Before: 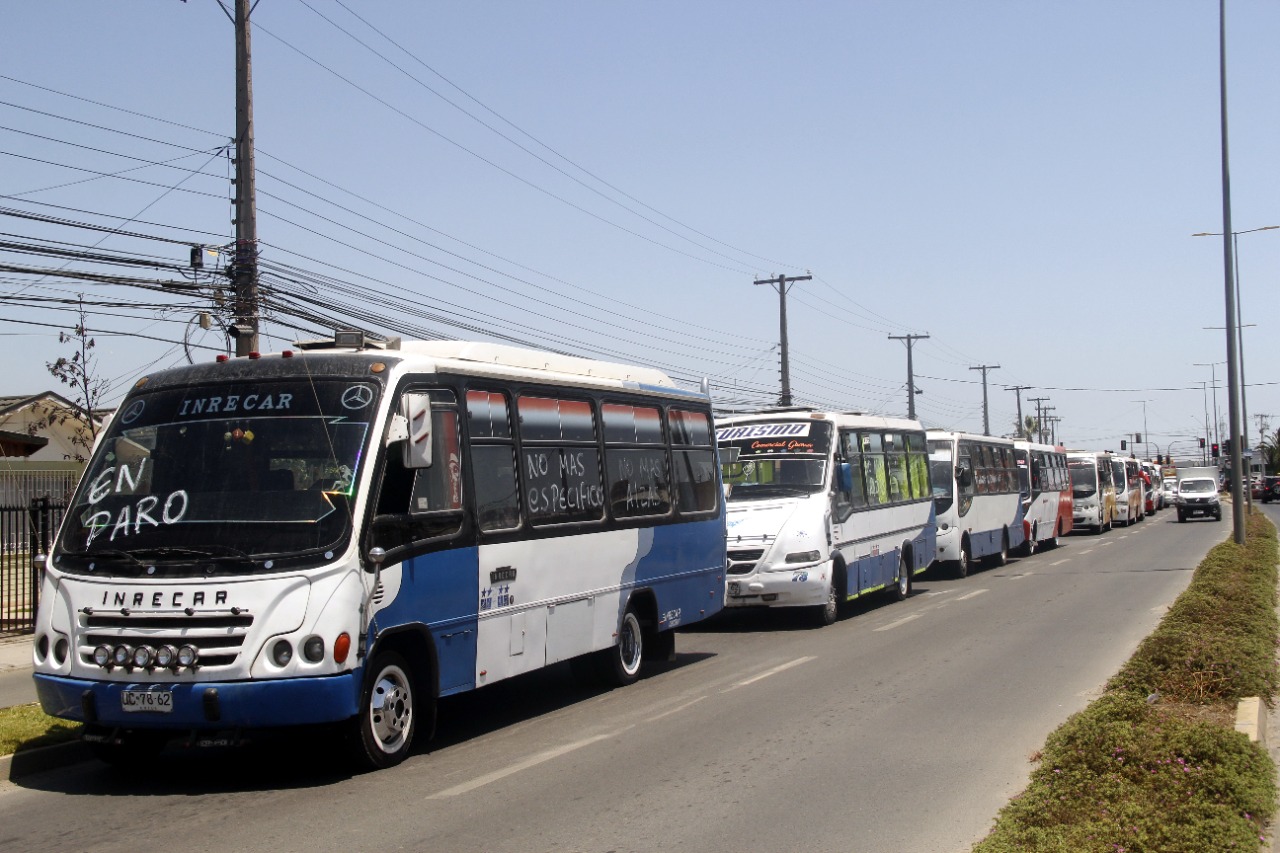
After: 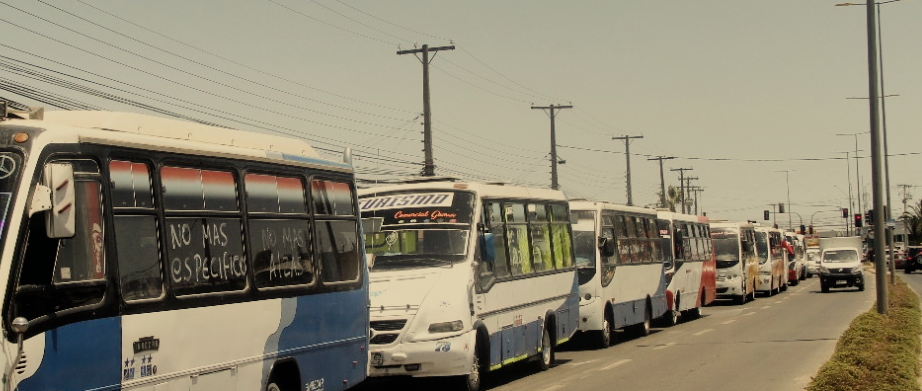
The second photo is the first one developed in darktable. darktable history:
shadows and highlights: soften with gaussian
filmic rgb: black relative exposure -7.65 EV, white relative exposure 4.56 EV, hardness 3.61
crop and rotate: left 27.938%, top 27.046%, bottom 27.046%
white balance: red 1.08, blue 0.791
